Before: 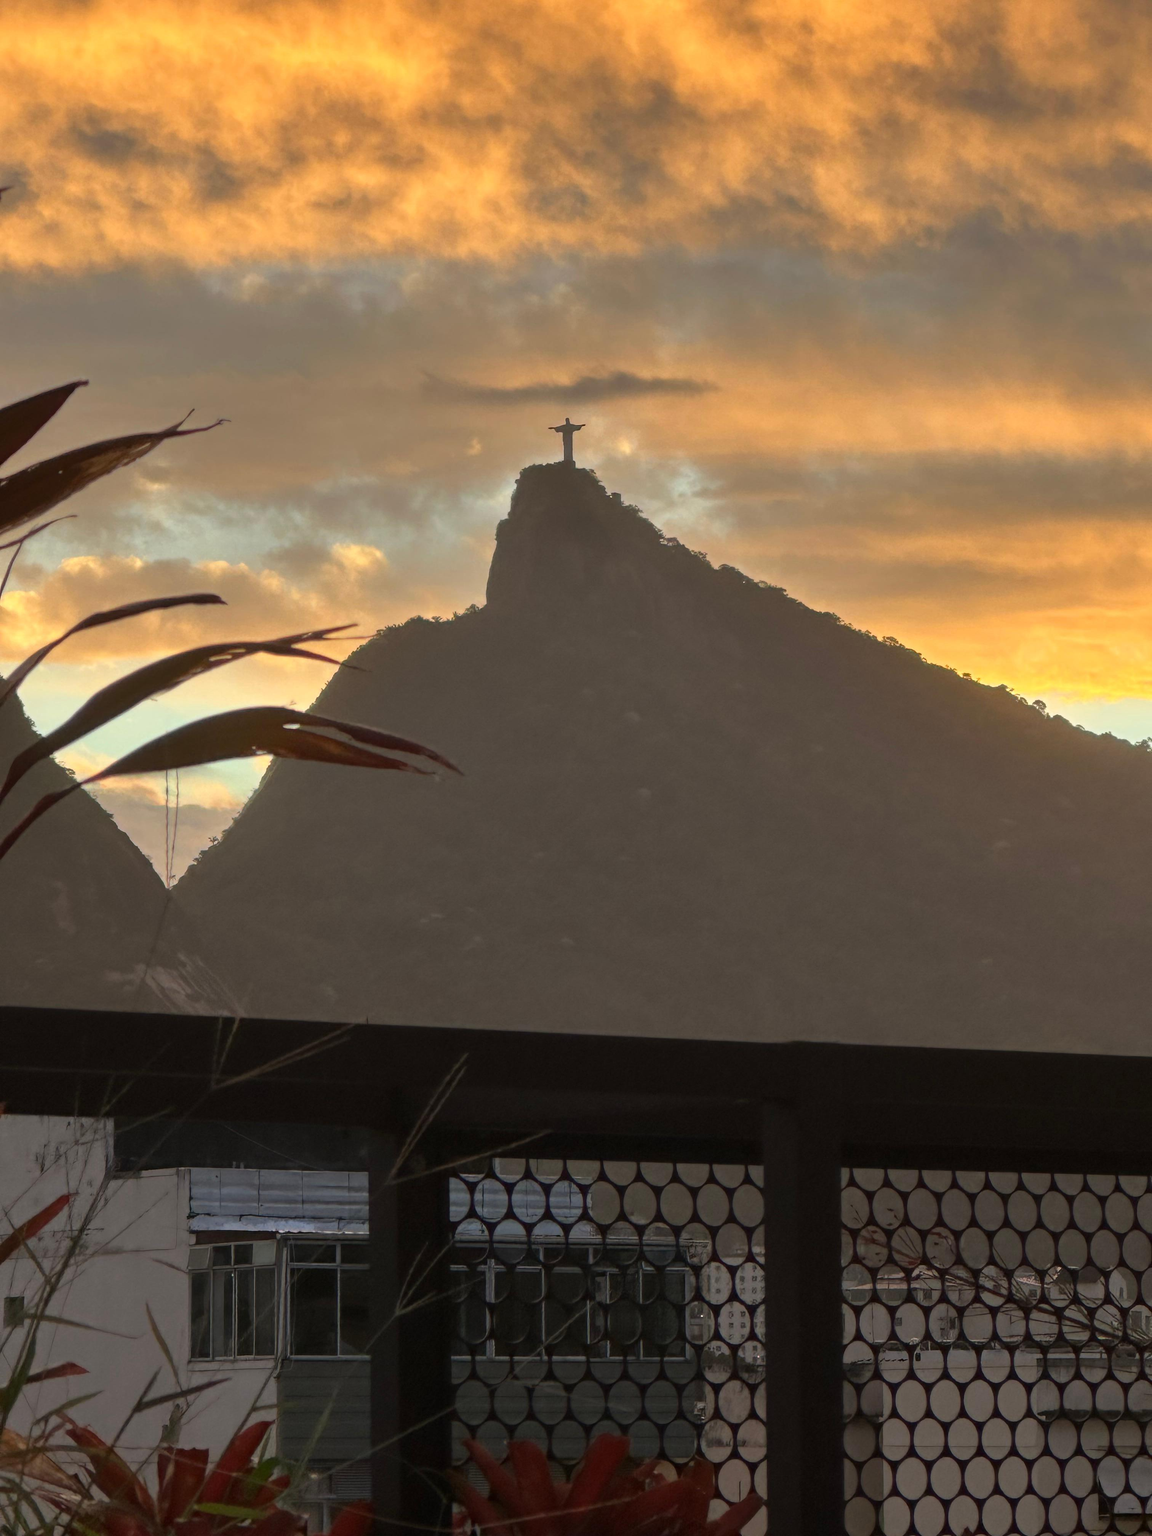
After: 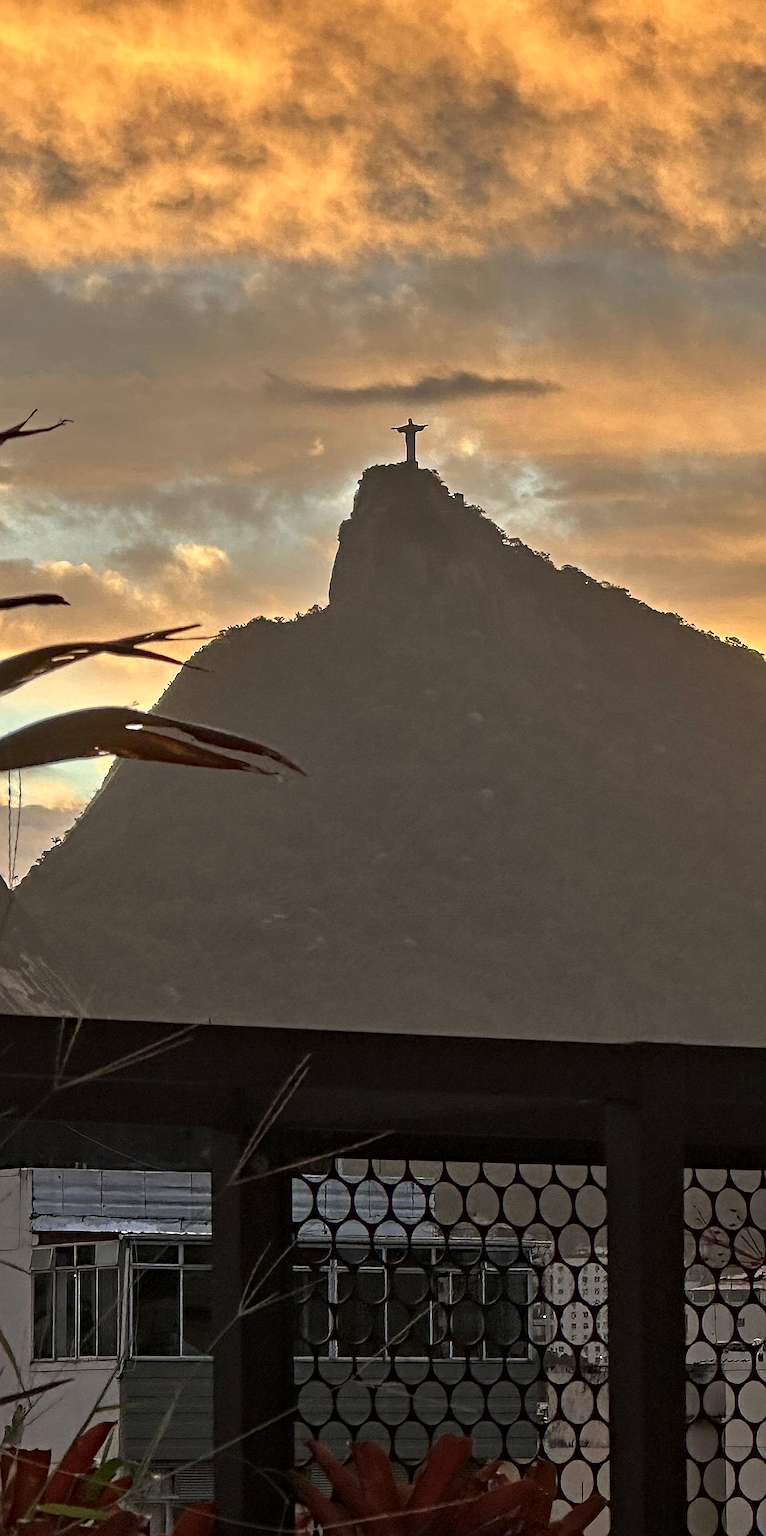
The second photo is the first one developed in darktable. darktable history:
crop and rotate: left 13.722%, right 19.726%
contrast brightness saturation: saturation -0.062
contrast equalizer: octaves 7, y [[0.5, 0.542, 0.583, 0.625, 0.667, 0.708], [0.5 ×6], [0.5 ×6], [0 ×6], [0 ×6]]
sharpen: radius 2.531, amount 0.631
